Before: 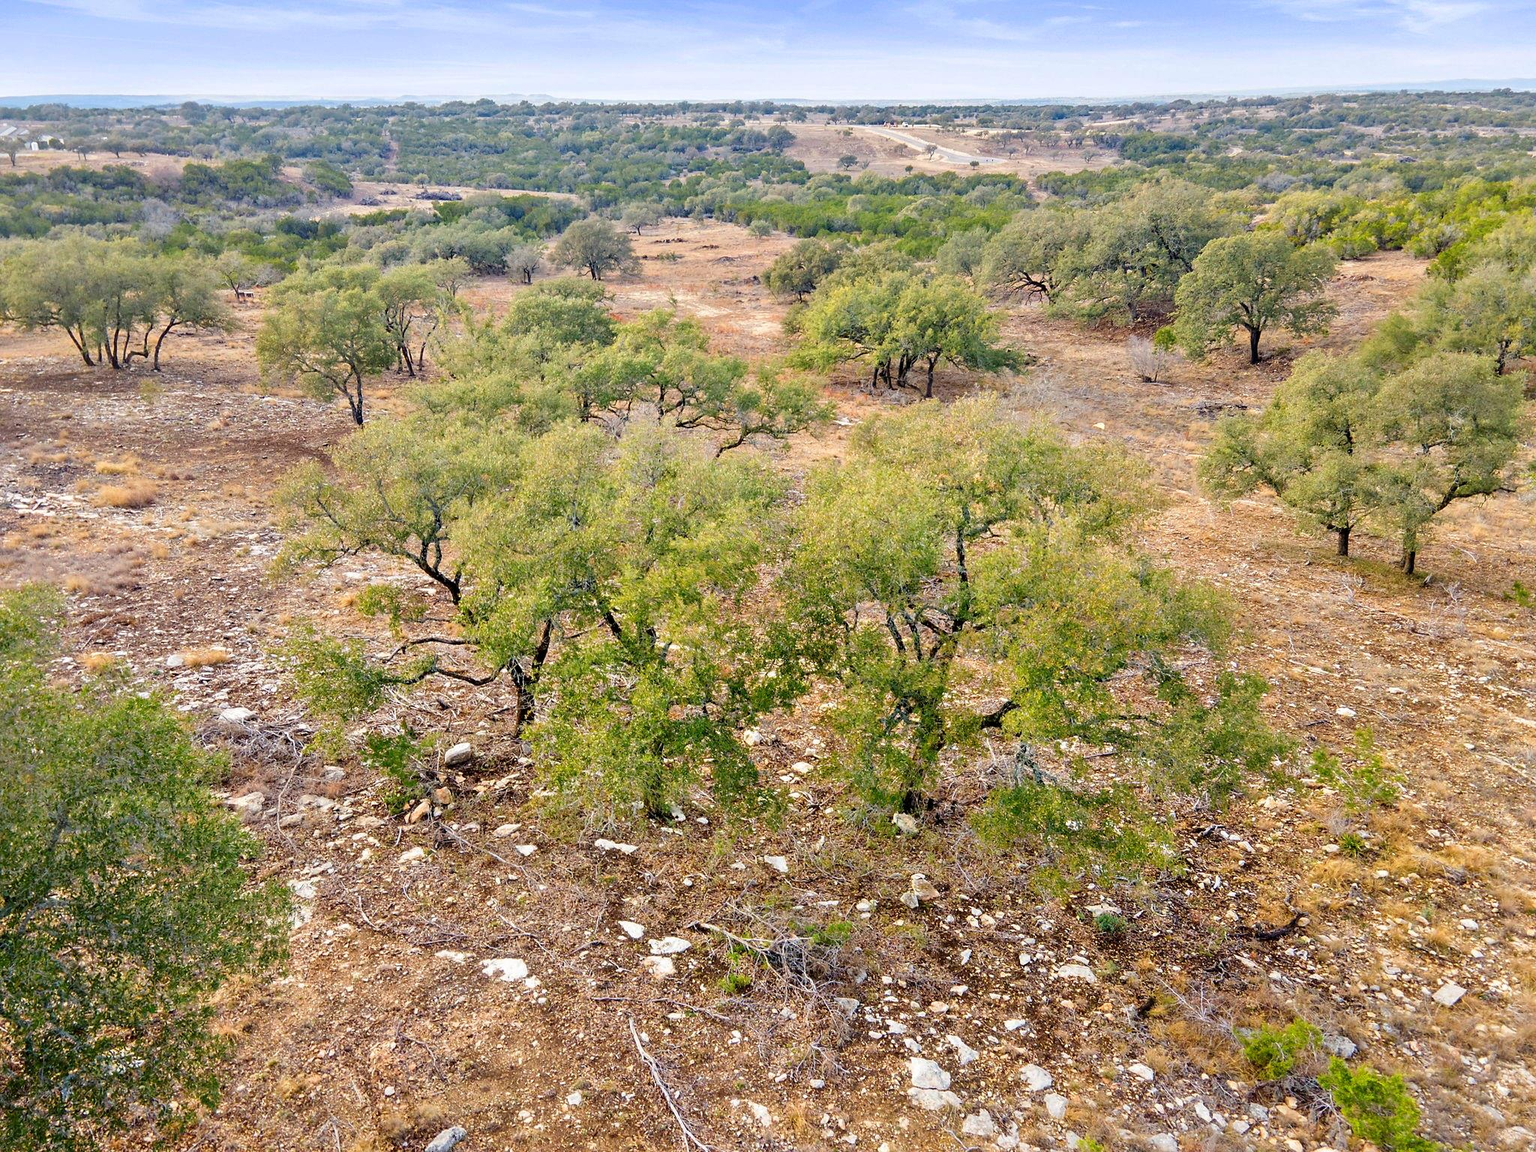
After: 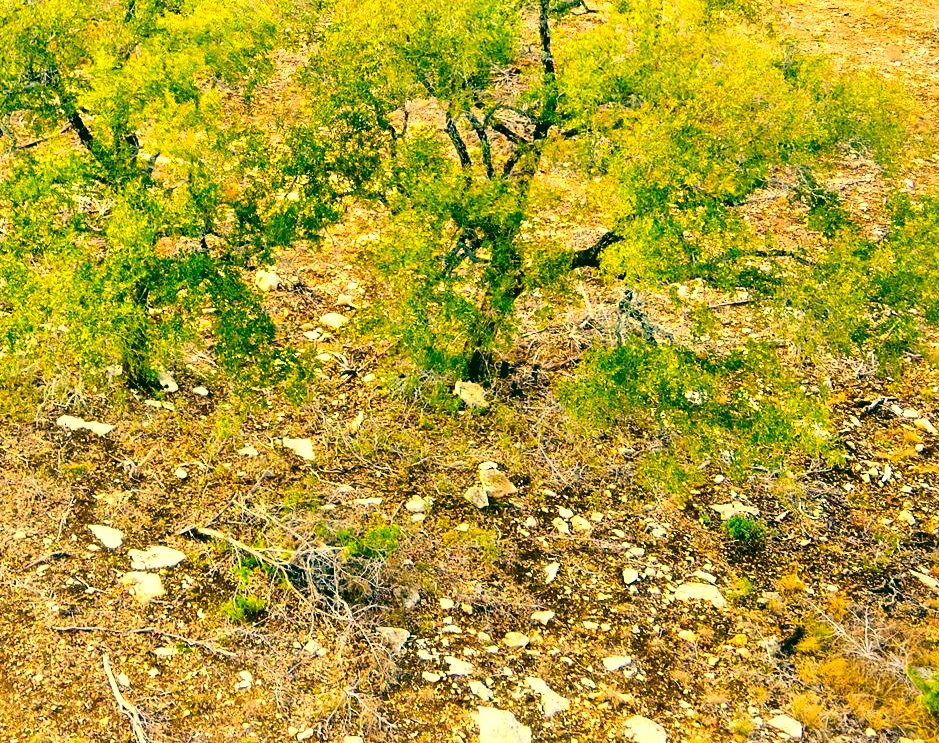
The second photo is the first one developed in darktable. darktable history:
crop: left 35.976%, top 45.819%, right 18.162%, bottom 5.807%
contrast brightness saturation: contrast 0.16, saturation 0.32
color correction: highlights a* 5.62, highlights b* 33.57, shadows a* -25.86, shadows b* 4.02
exposure: exposure 0.6 EV, compensate highlight preservation false
